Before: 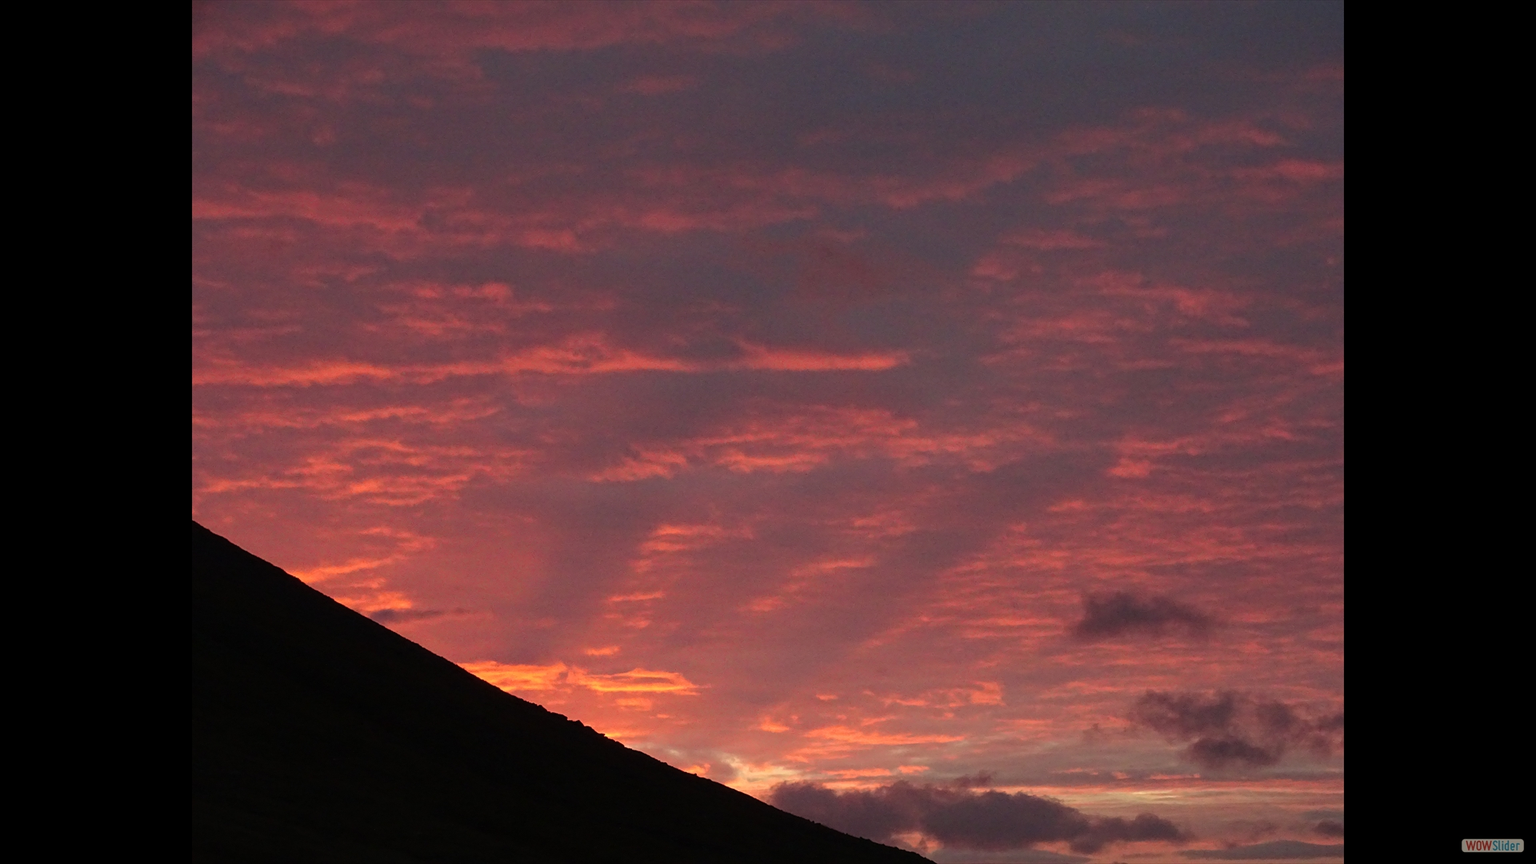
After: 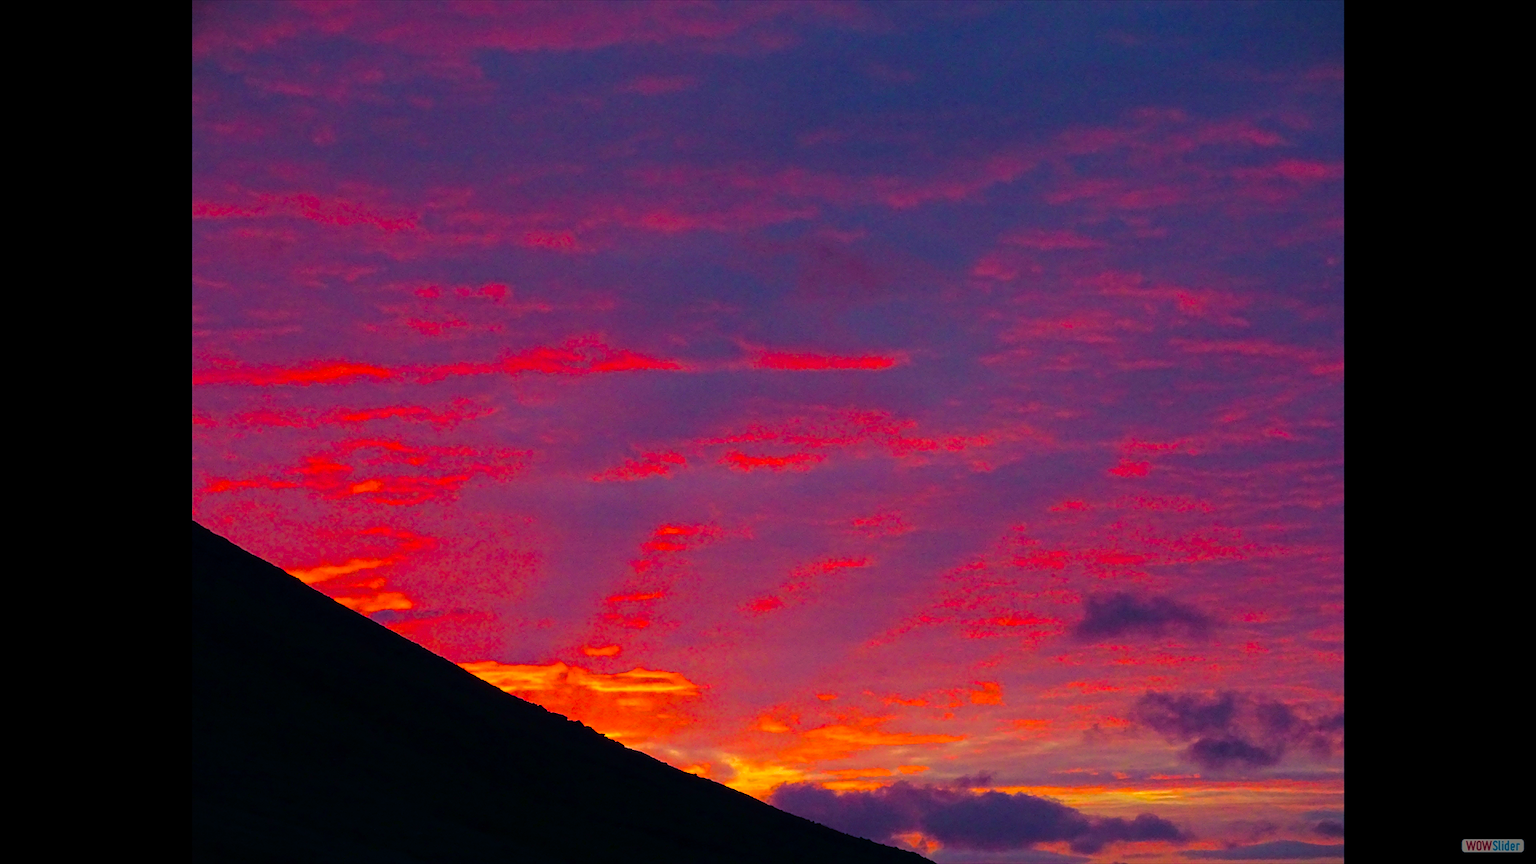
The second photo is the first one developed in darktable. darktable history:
color balance rgb: shadows lift › luminance -40.837%, shadows lift › chroma 14.277%, shadows lift › hue 260.67°, highlights gain › luminance 14.981%, perceptual saturation grading › global saturation 66.176%, perceptual saturation grading › highlights 49.417%, perceptual saturation grading › shadows 29.76%, perceptual brilliance grading › global brilliance 2.746%, perceptual brilliance grading › highlights -2.763%, perceptual brilliance grading › shadows 2.949%
velvia: on, module defaults
vignetting: on, module defaults
